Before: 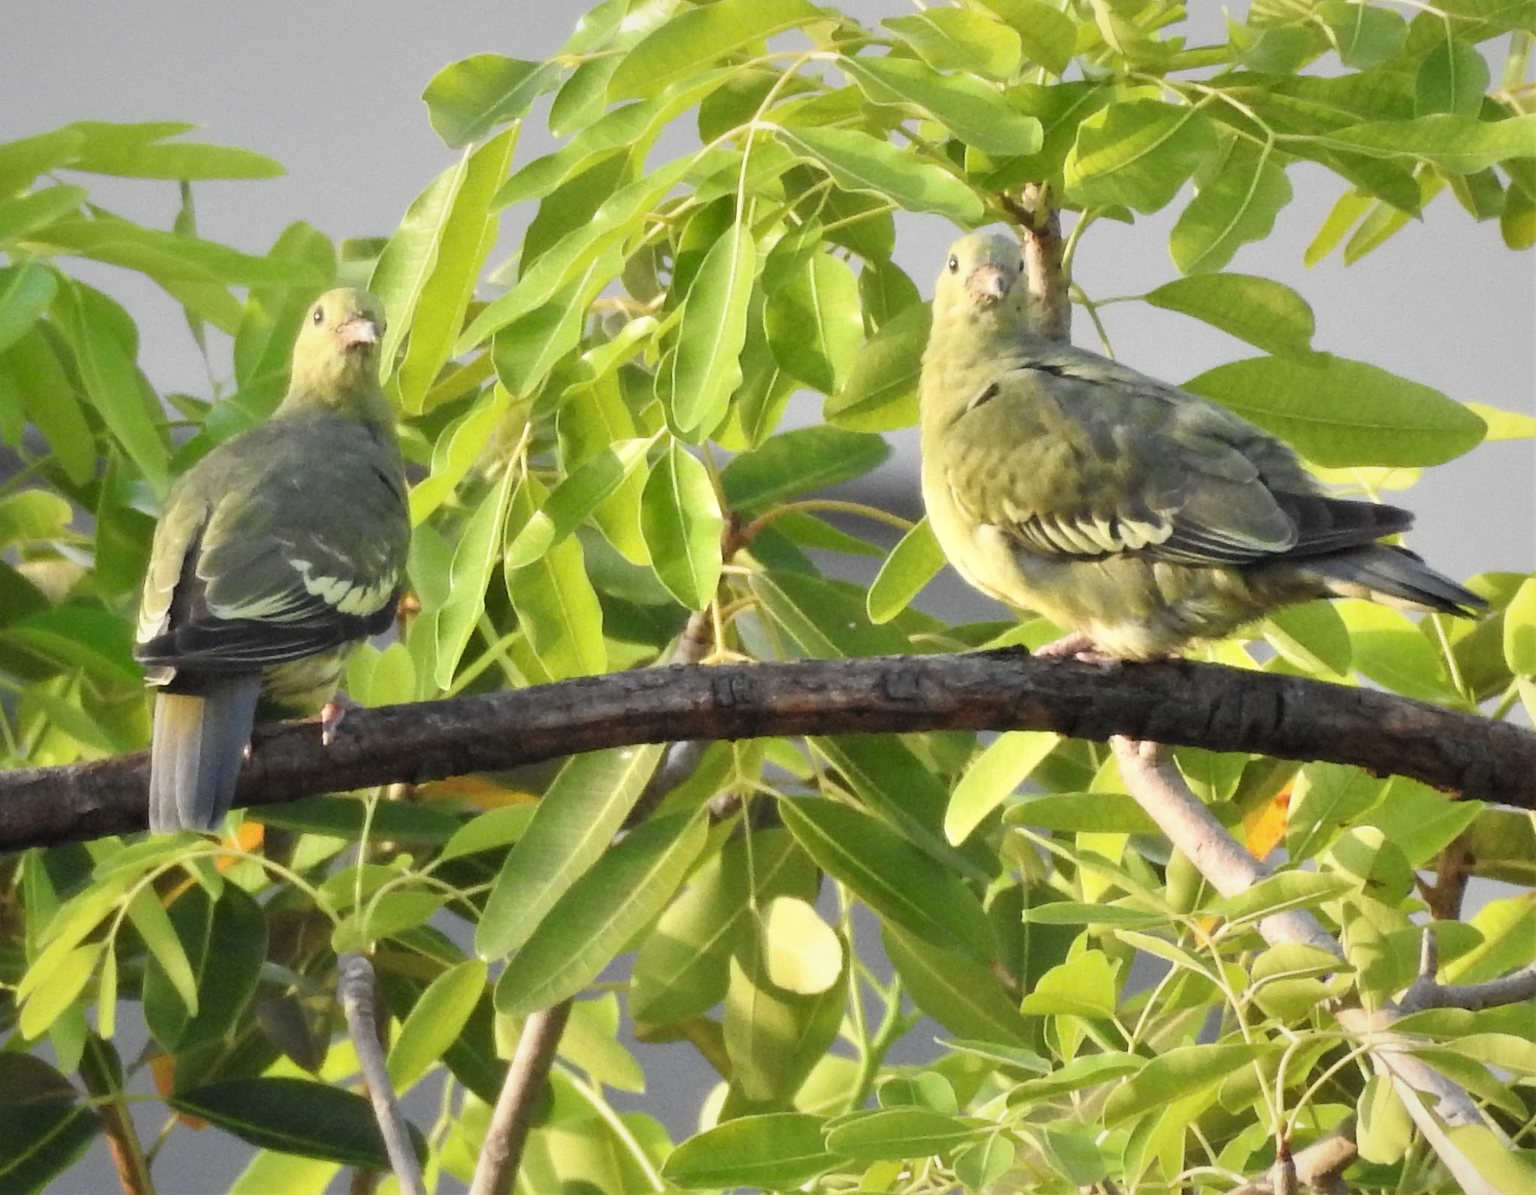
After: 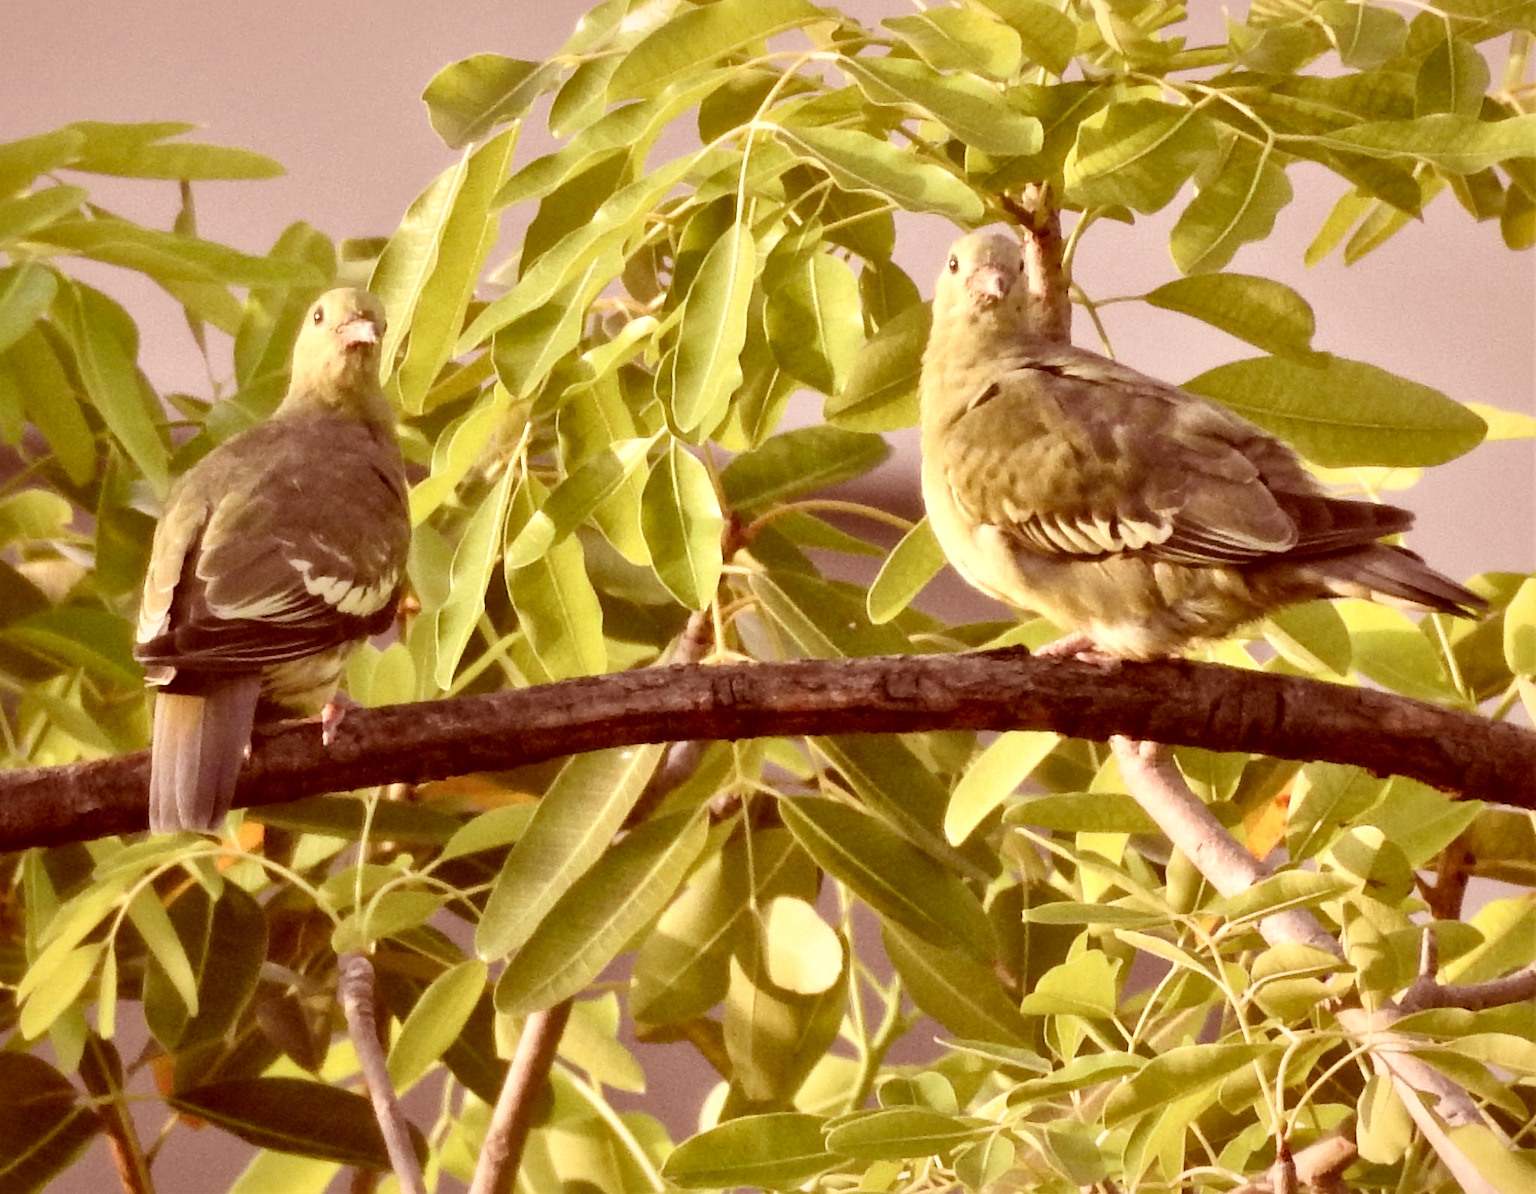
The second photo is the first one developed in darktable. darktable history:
local contrast: mode bilateral grid, contrast 20, coarseness 50, detail 150%, midtone range 0.2
color correction: highlights a* 9.03, highlights b* 8.71, shadows a* 40, shadows b* 40, saturation 0.8
